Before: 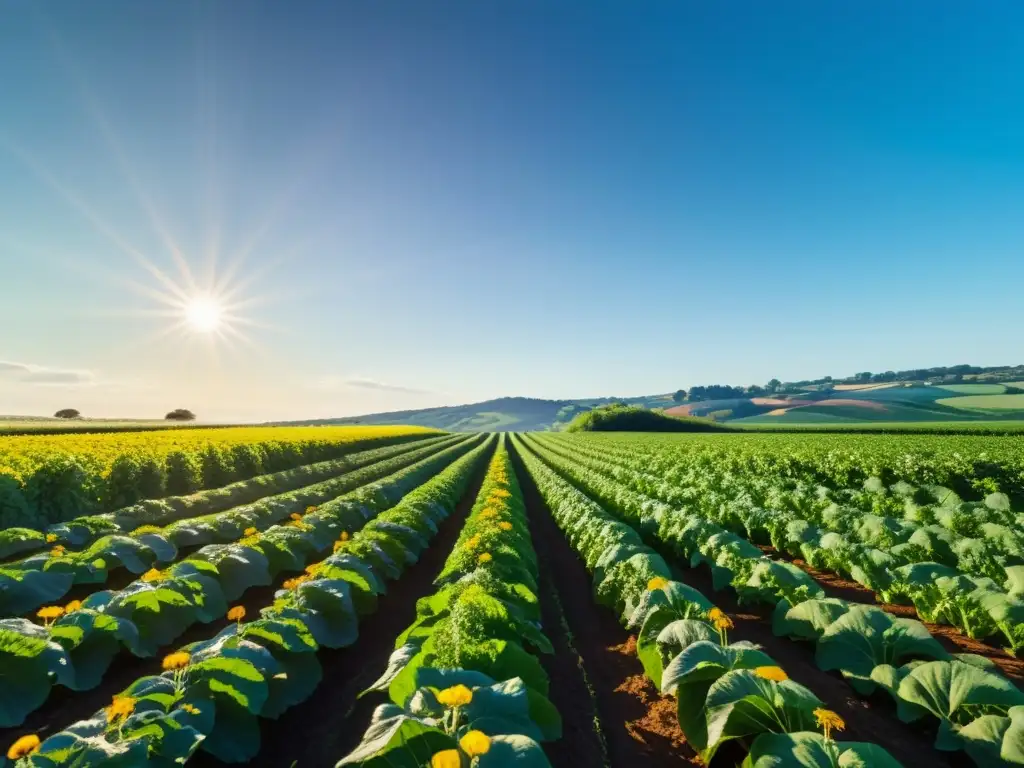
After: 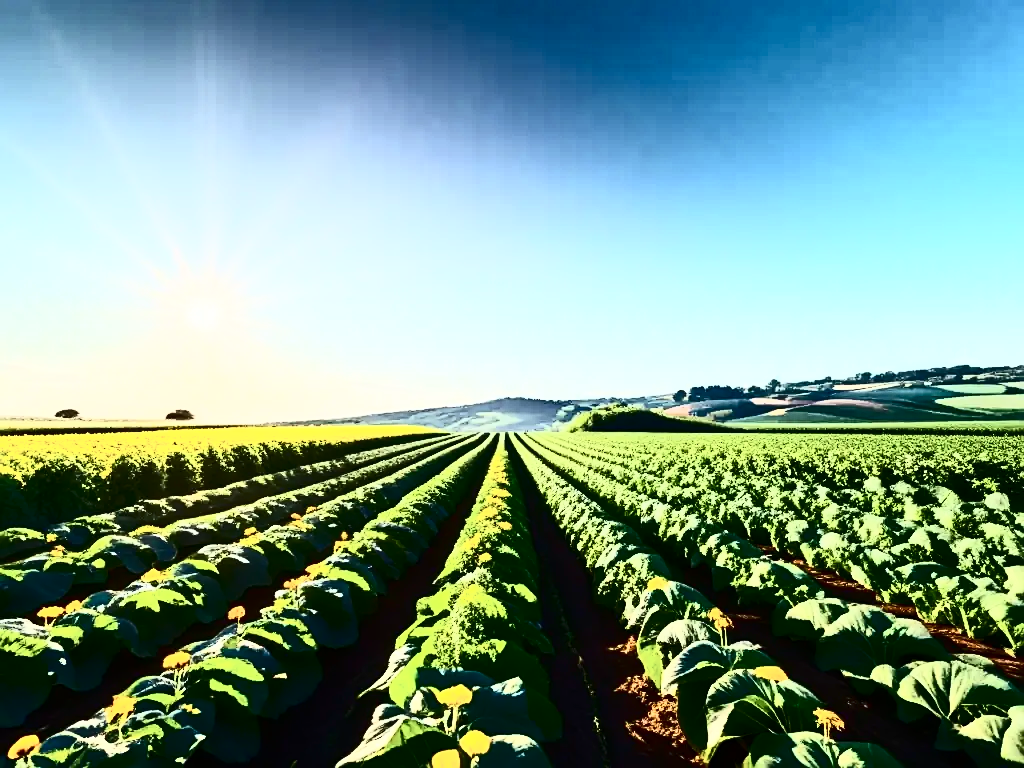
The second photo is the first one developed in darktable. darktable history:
sharpen: on, module defaults
contrast brightness saturation: contrast 0.93, brightness 0.192
